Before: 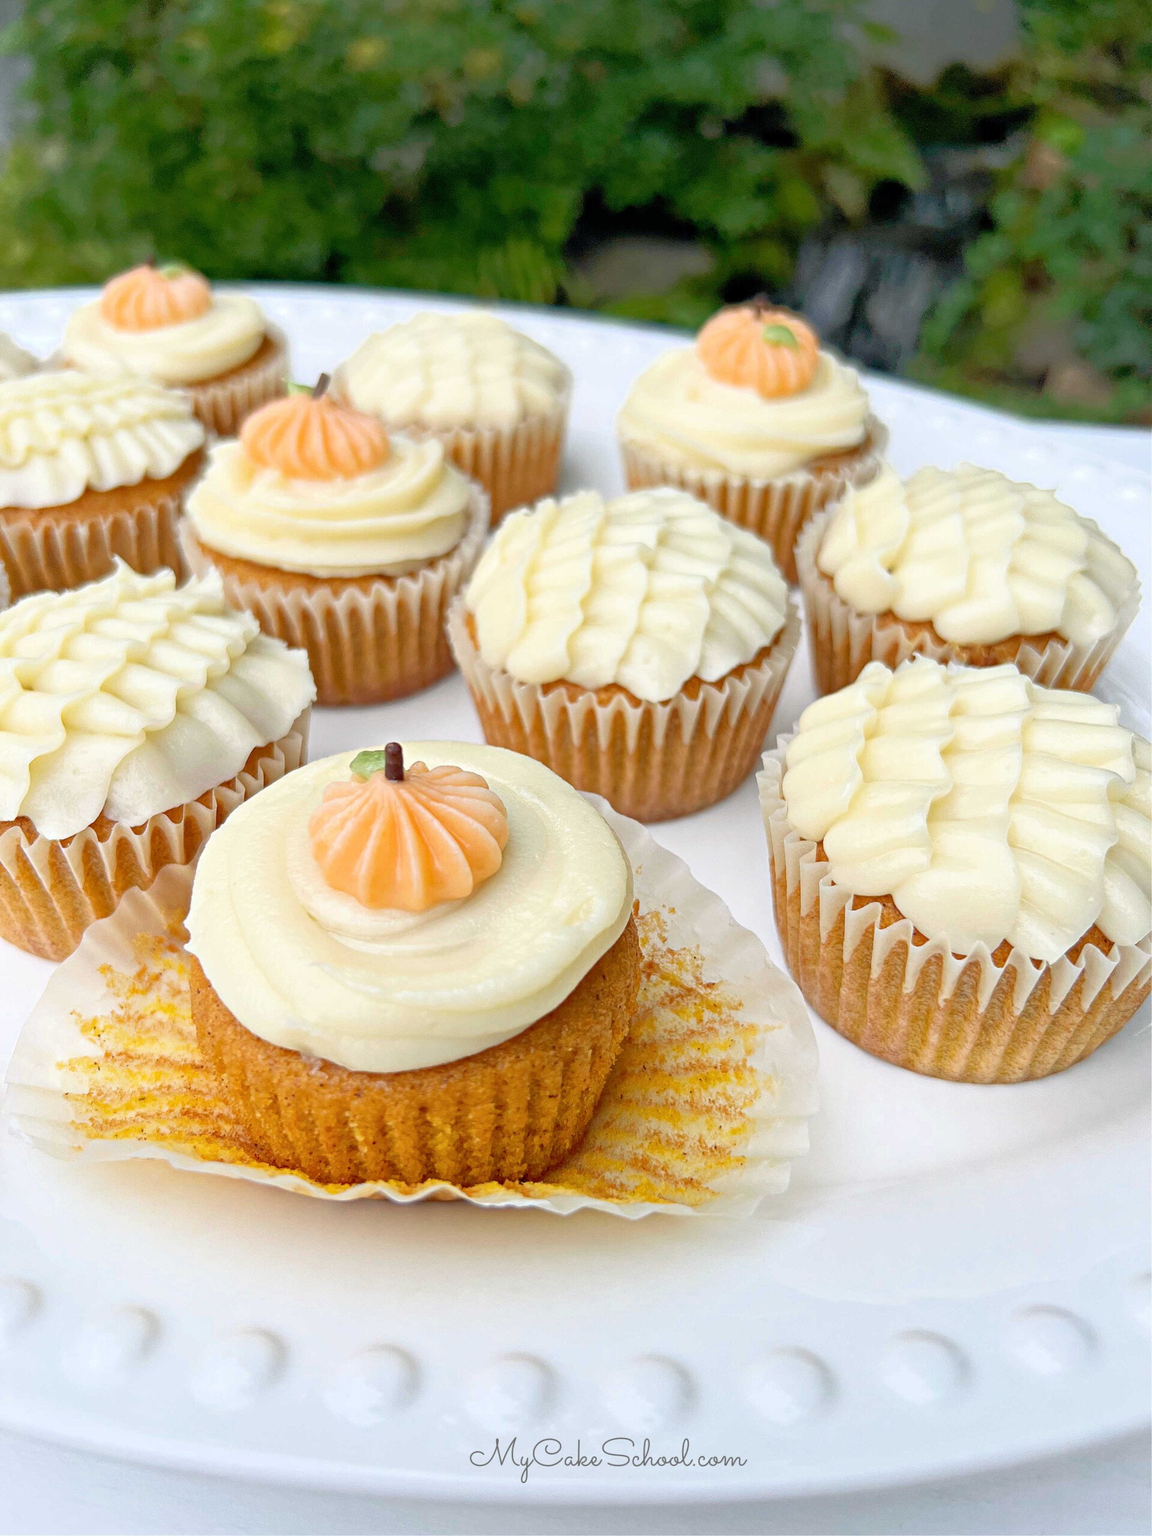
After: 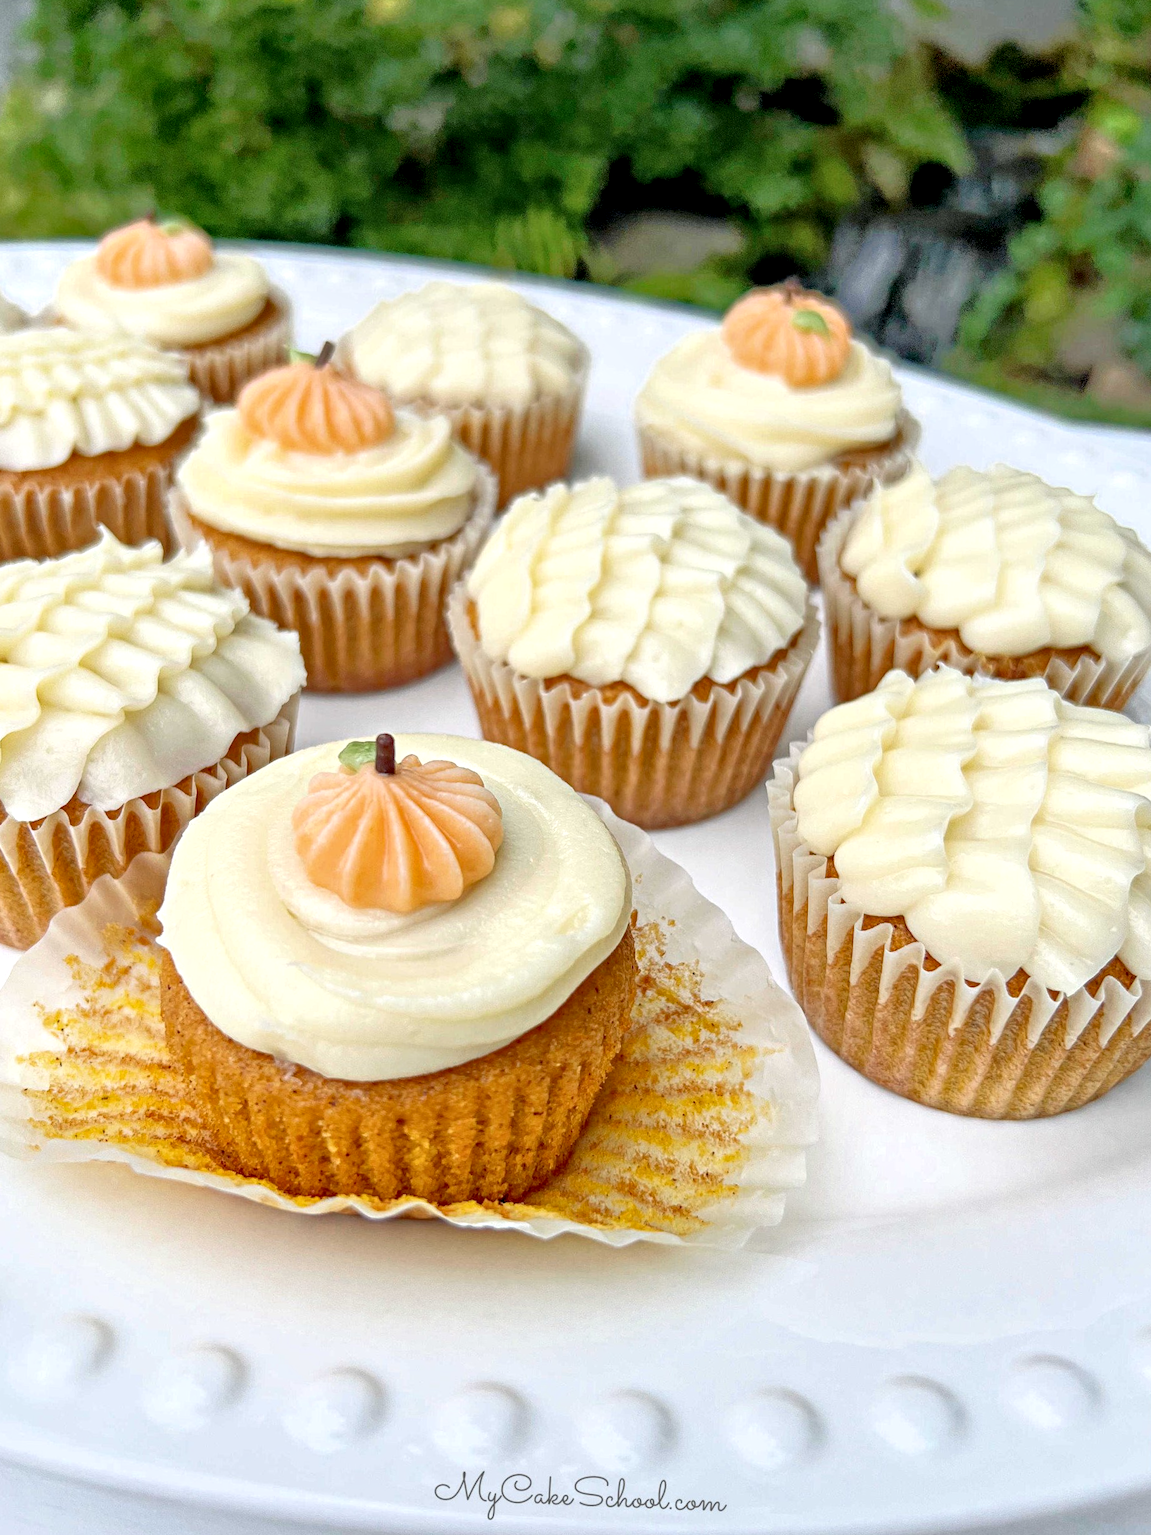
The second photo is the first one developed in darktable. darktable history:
crop and rotate: angle -2.38°
local contrast: on, module defaults
tone equalizer: -8 EV 0.001 EV, -7 EV -0.004 EV, -6 EV 0.009 EV, -5 EV 0.032 EV, -4 EV 0.276 EV, -3 EV 0.644 EV, -2 EV 0.584 EV, -1 EV 0.187 EV, +0 EV 0.024 EV
contrast equalizer: y [[0.526, 0.53, 0.532, 0.532, 0.53, 0.525], [0.5 ×6], [0.5 ×6], [0 ×6], [0 ×6]]
